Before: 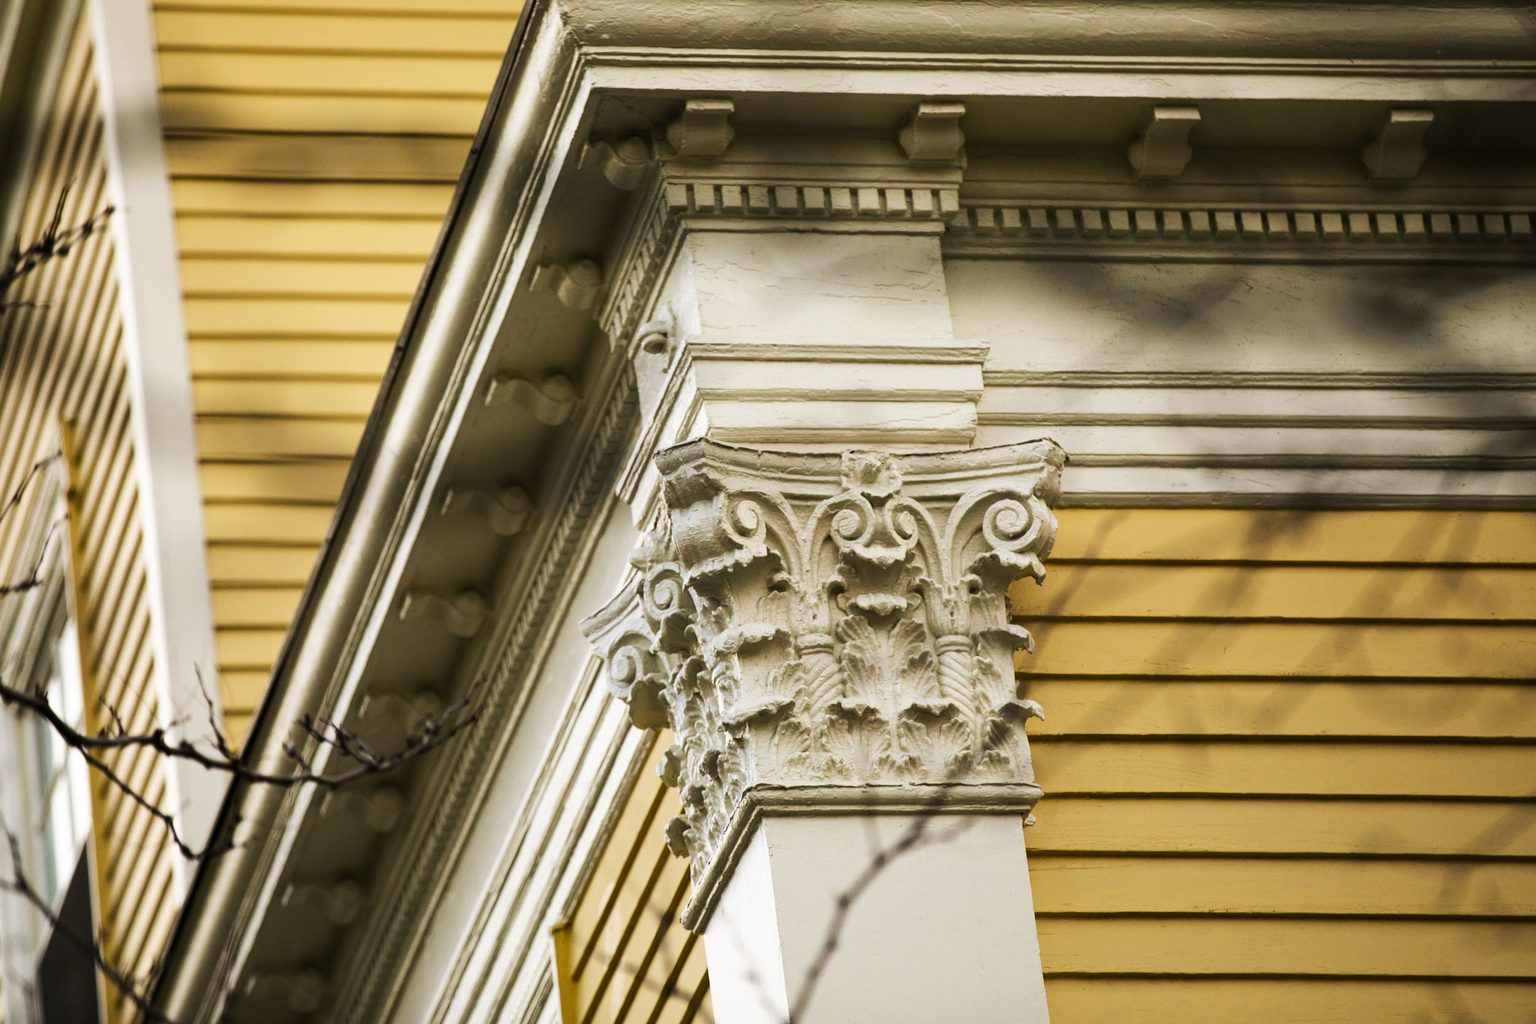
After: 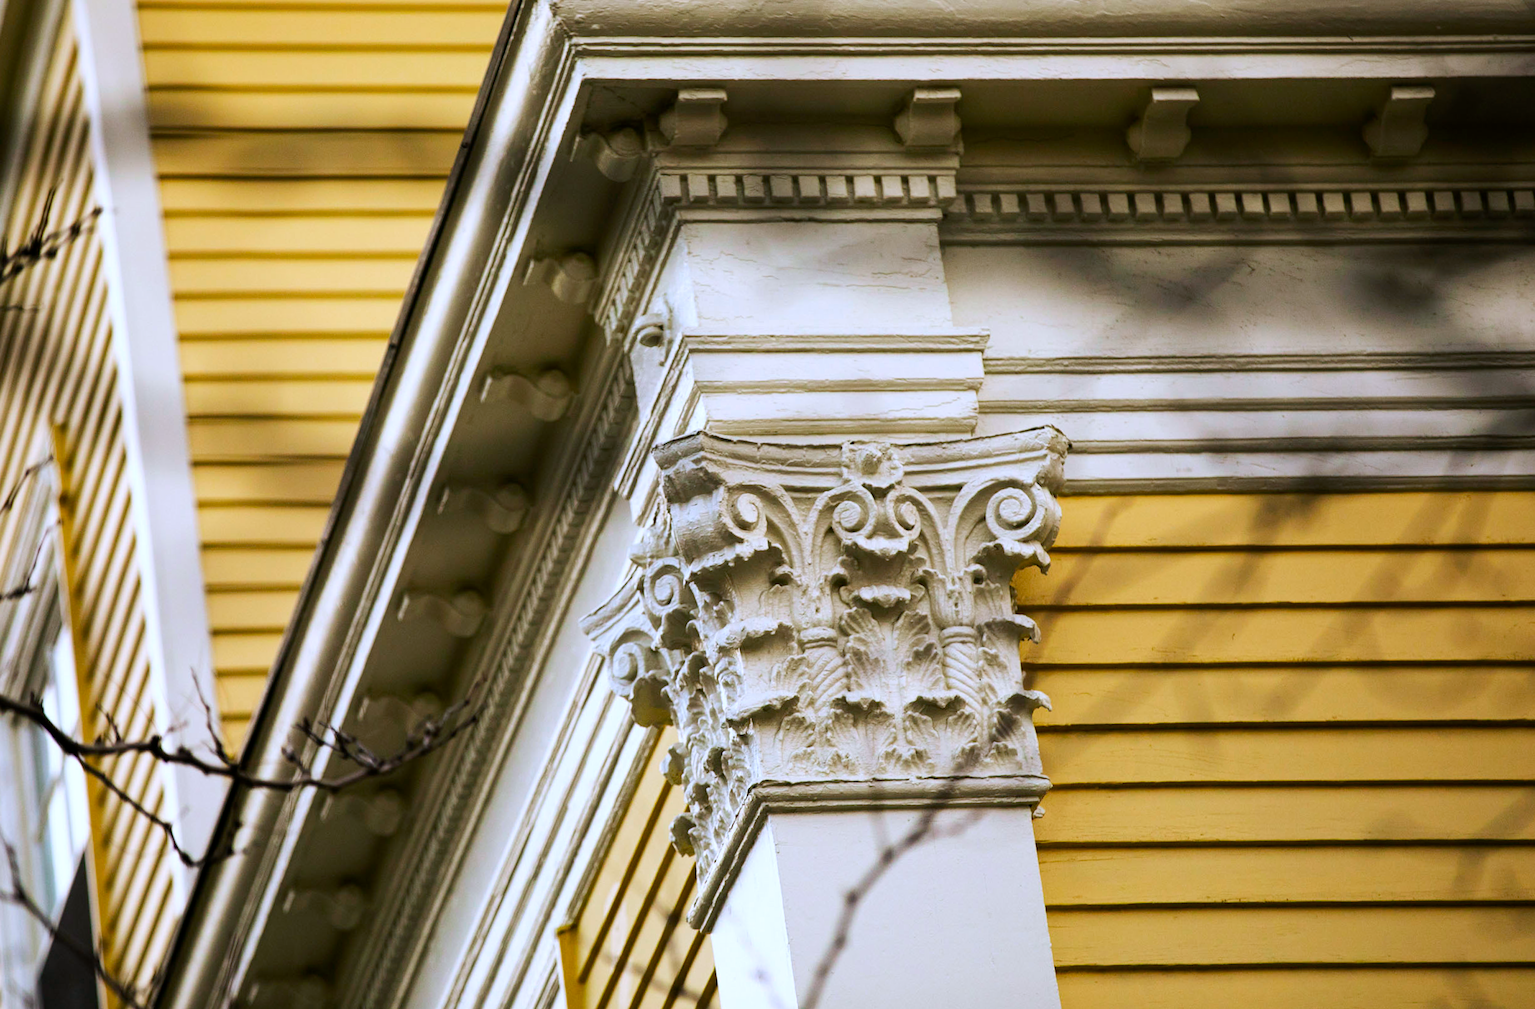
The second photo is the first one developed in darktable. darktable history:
color correction: highlights a* 3.22, highlights b* 1.93, saturation 1.19
rotate and perspective: rotation -1°, crop left 0.011, crop right 0.989, crop top 0.025, crop bottom 0.975
white balance: red 0.948, green 1.02, blue 1.176
